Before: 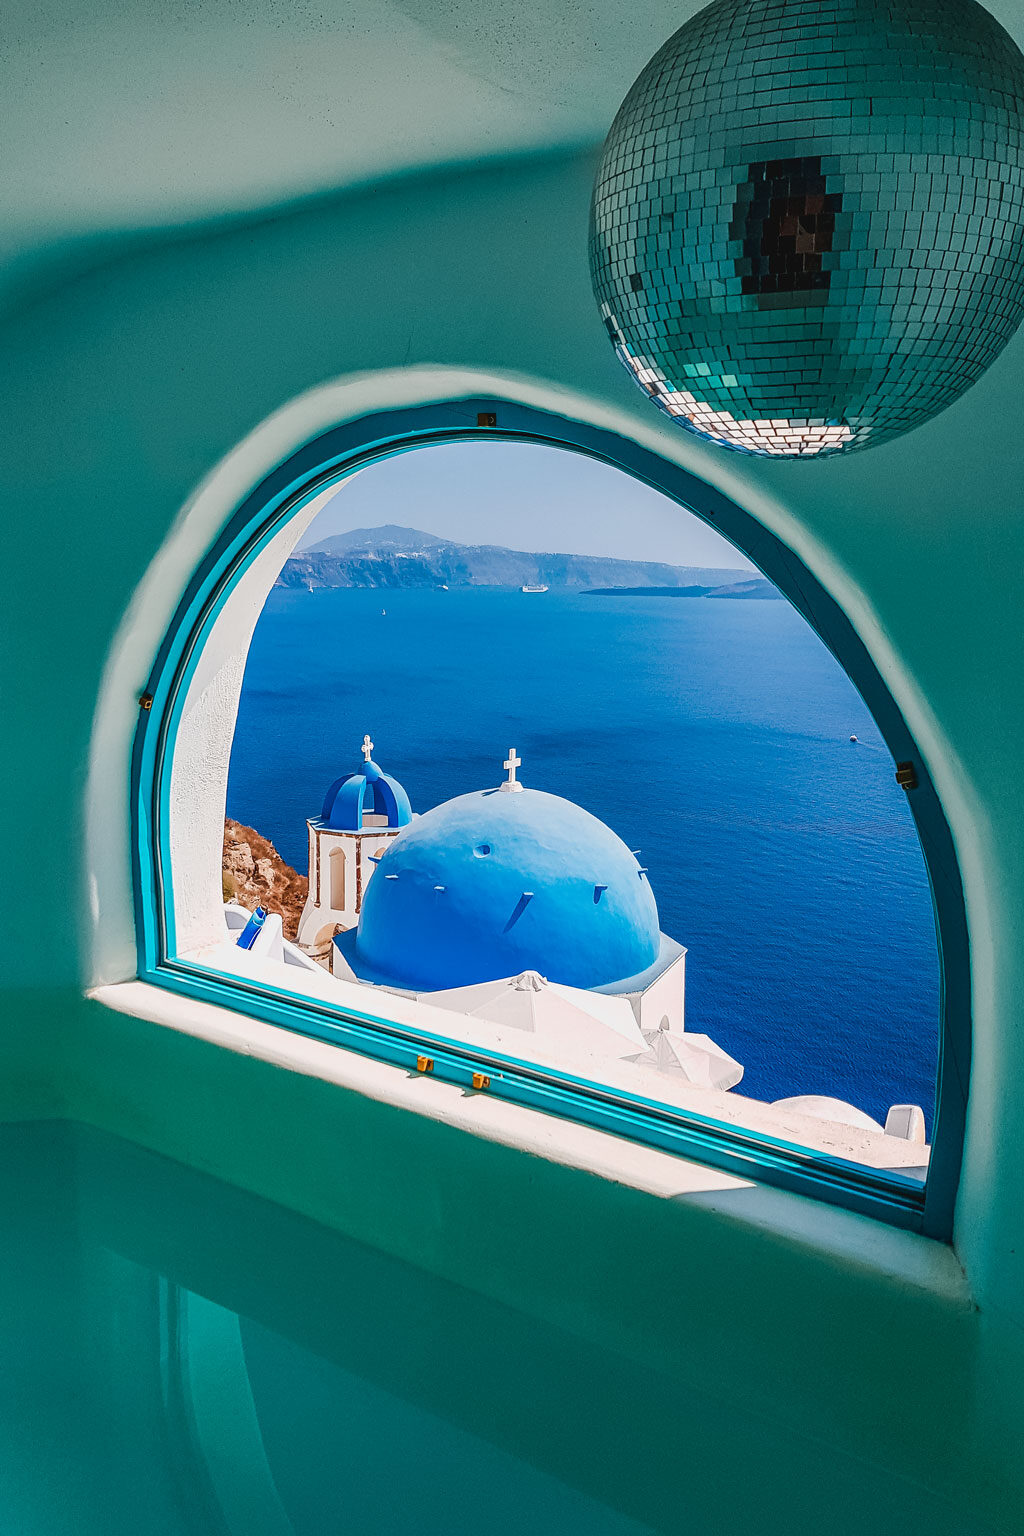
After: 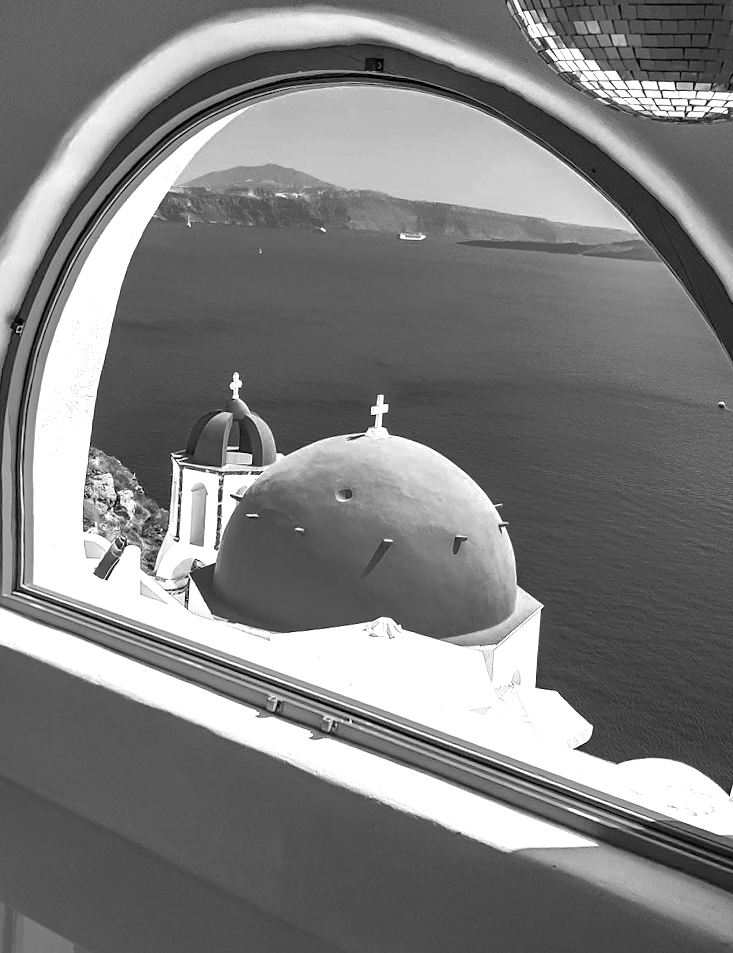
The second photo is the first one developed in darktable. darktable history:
crop and rotate: angle -3.37°, left 9.79%, top 20.73%, right 12.42%, bottom 11.82%
exposure: exposure 0.7 EV, compensate highlight preservation false
contrast equalizer: octaves 7, y [[0.6 ×6], [0.55 ×6], [0 ×6], [0 ×6], [0 ×6]], mix 0.3
color zones: curves: ch0 [(0.002, 0.593) (0.143, 0.417) (0.285, 0.541) (0.455, 0.289) (0.608, 0.327) (0.727, 0.283) (0.869, 0.571) (1, 0.603)]; ch1 [(0, 0) (0.143, 0) (0.286, 0) (0.429, 0) (0.571, 0) (0.714, 0) (0.857, 0)]
